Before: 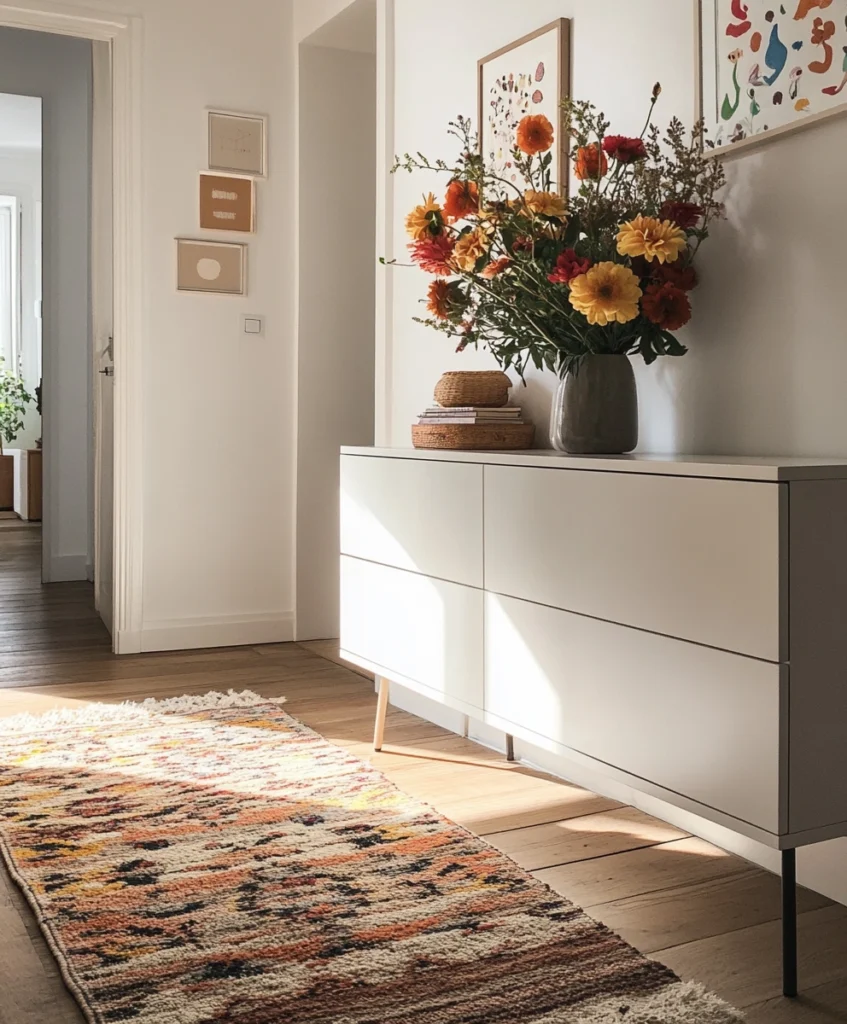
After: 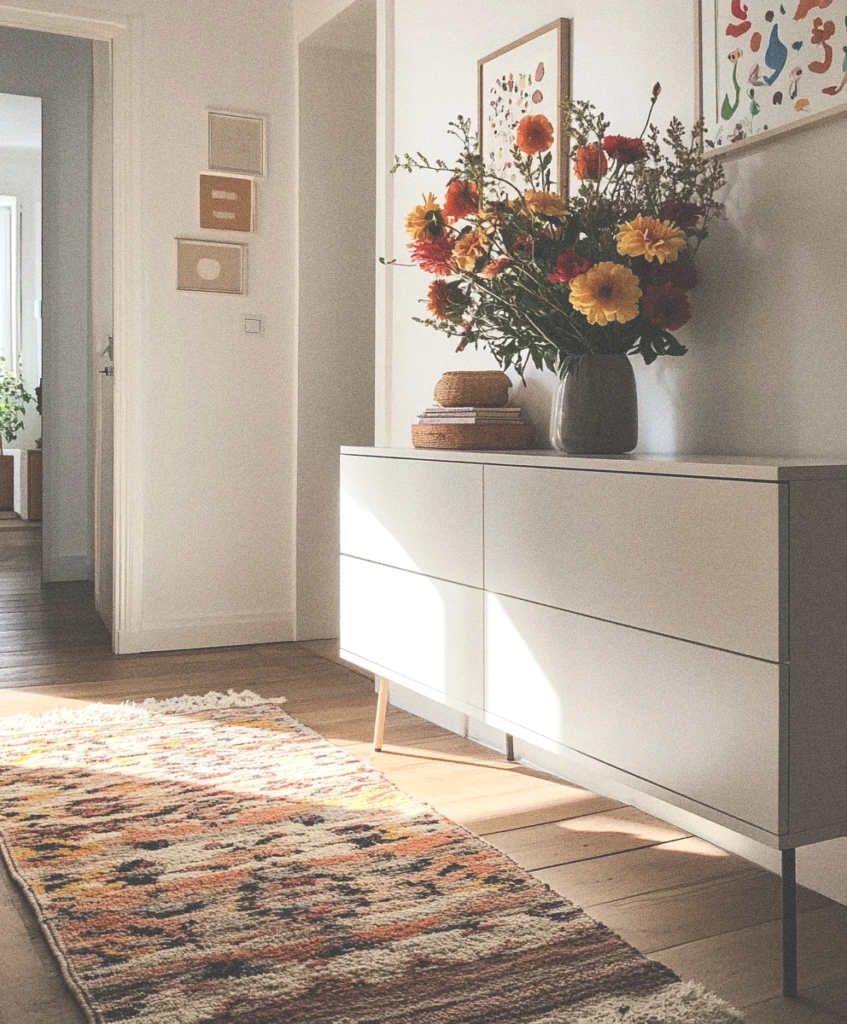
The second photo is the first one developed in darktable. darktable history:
grain: coarseness 22.88 ISO
exposure: black level correction -0.041, exposure 0.064 EV, compensate highlight preservation false
